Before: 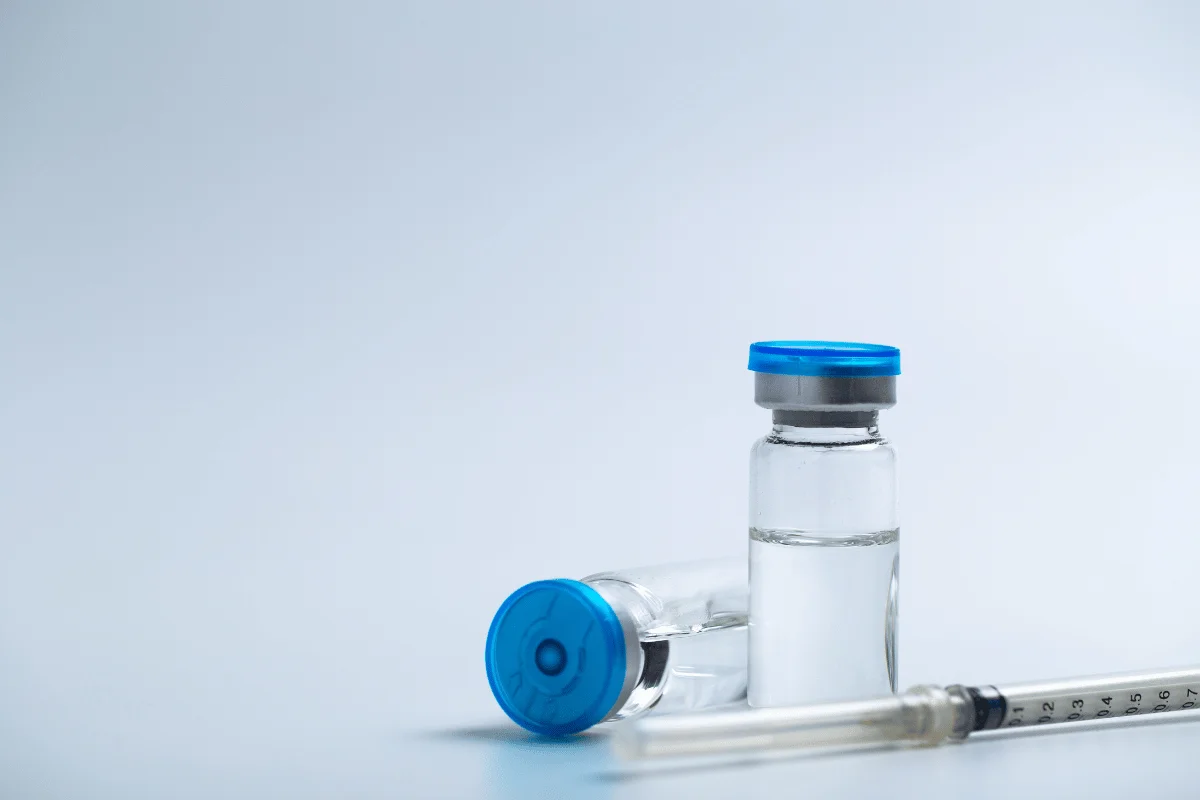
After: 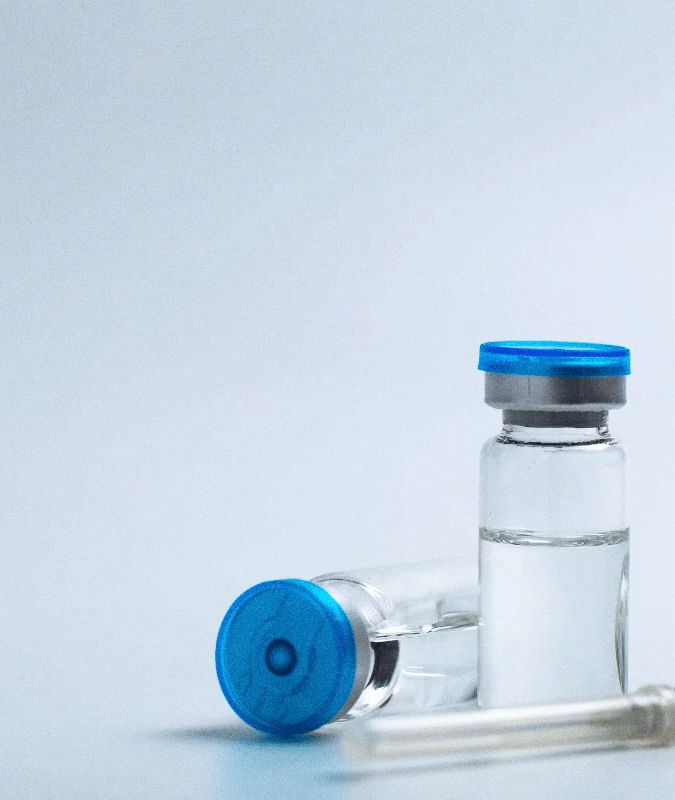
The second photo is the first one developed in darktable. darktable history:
exposure: black level correction 0.001, compensate highlight preservation false
crop and rotate: left 22.516%, right 21.234%
grain: coarseness 0.09 ISO
